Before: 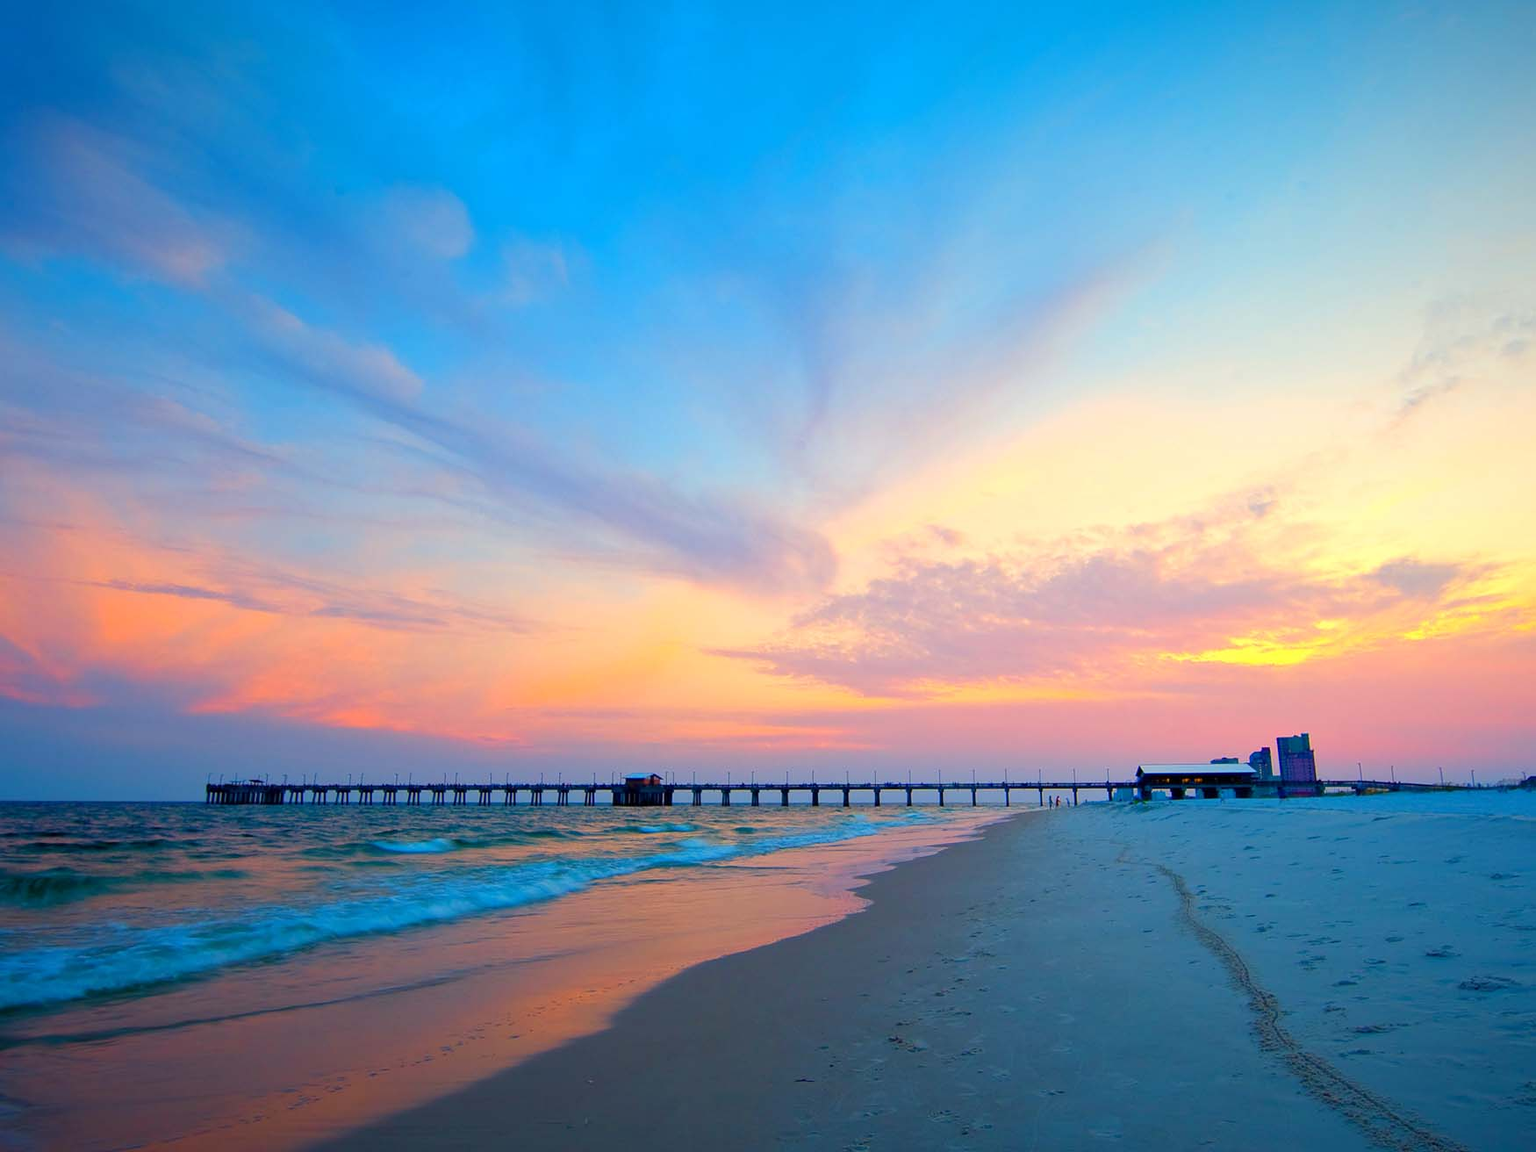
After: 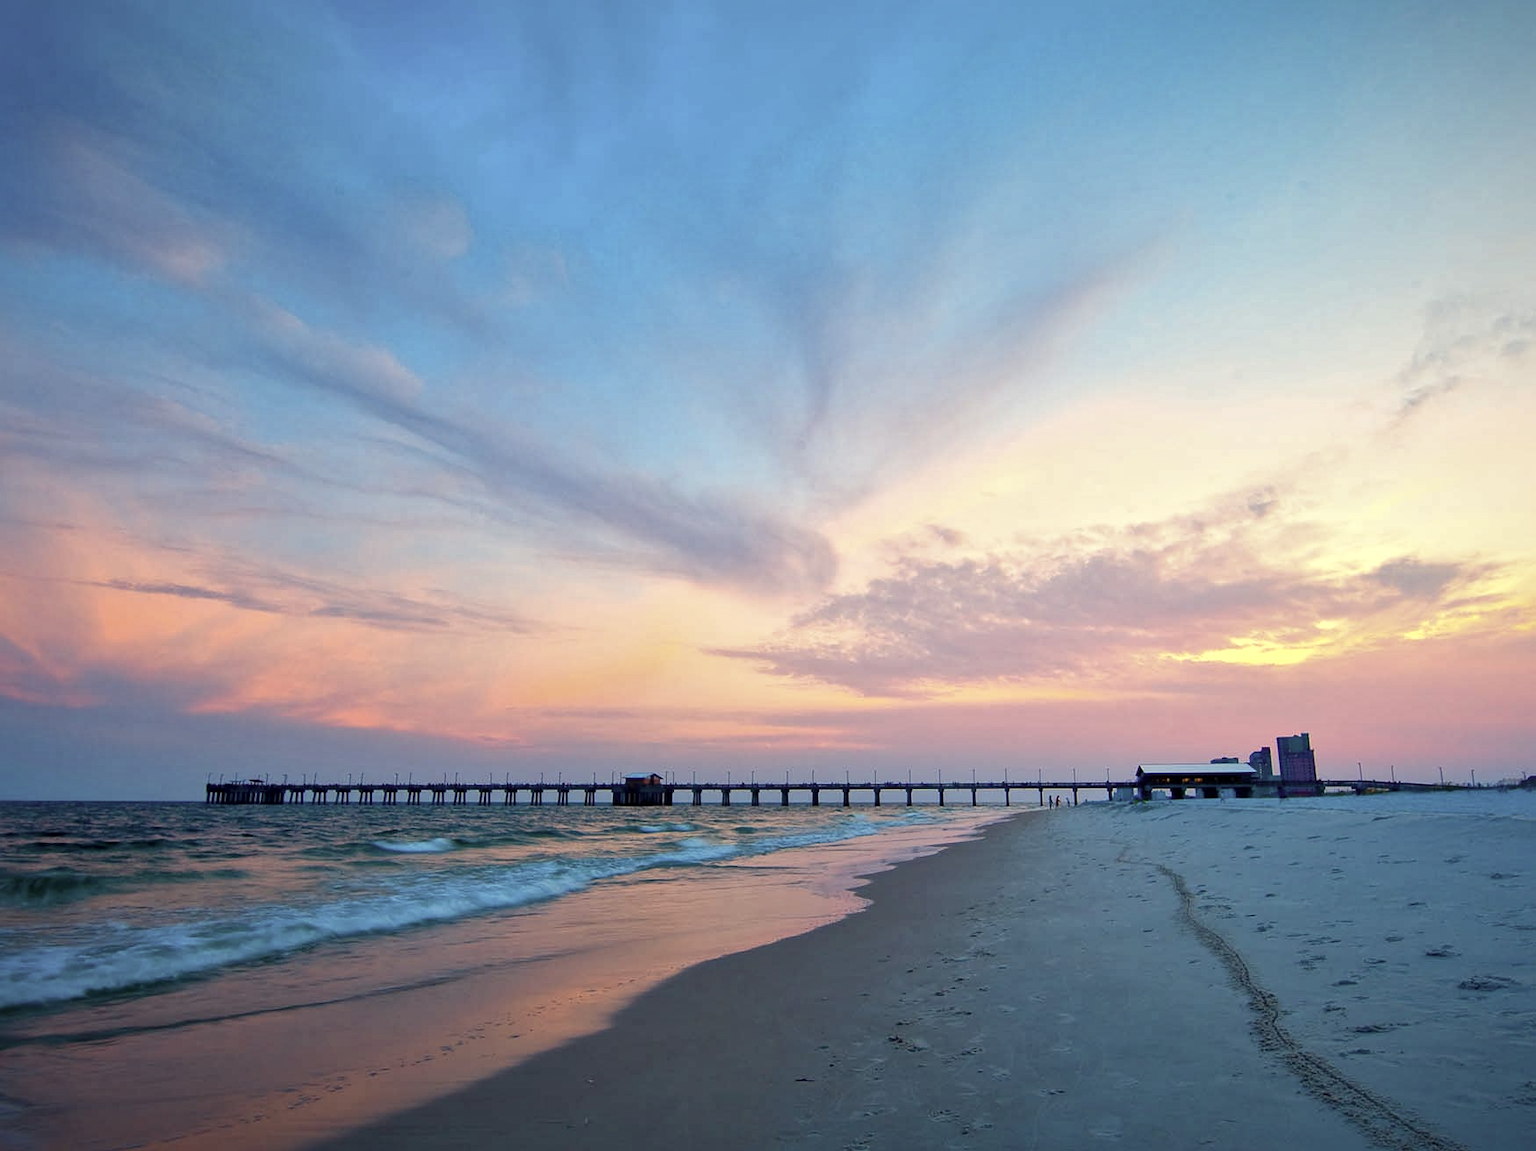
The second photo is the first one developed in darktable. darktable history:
contrast brightness saturation: contrast -0.041, saturation -0.404
local contrast: mode bilateral grid, contrast 20, coarseness 51, detail 150%, midtone range 0.2
